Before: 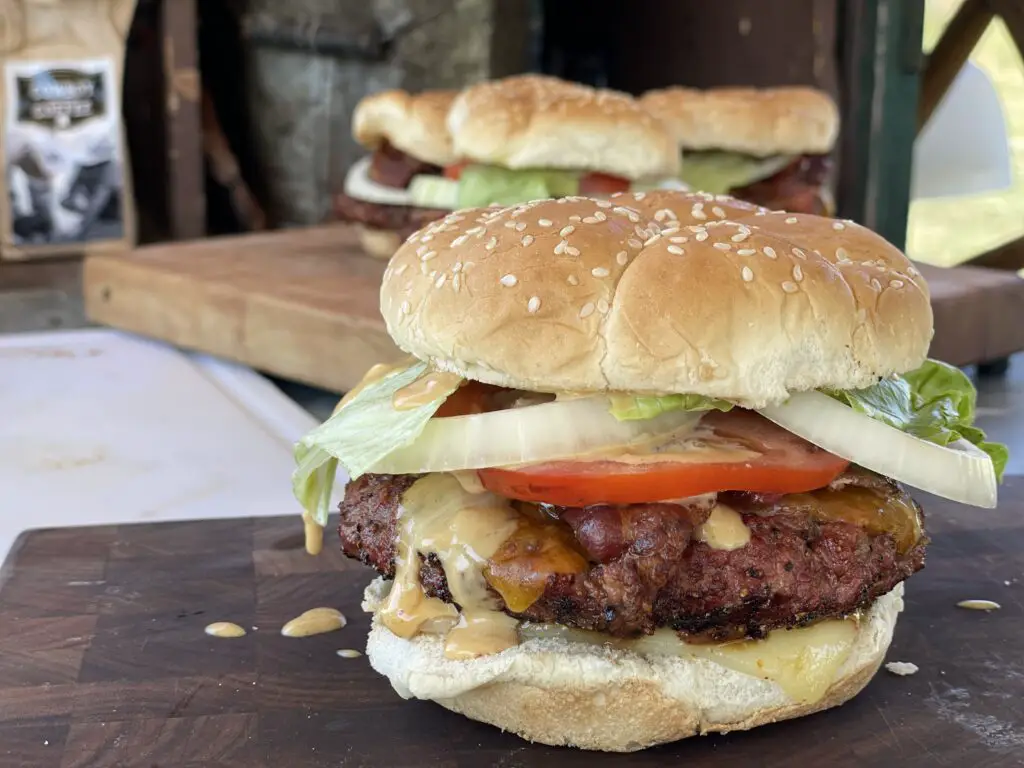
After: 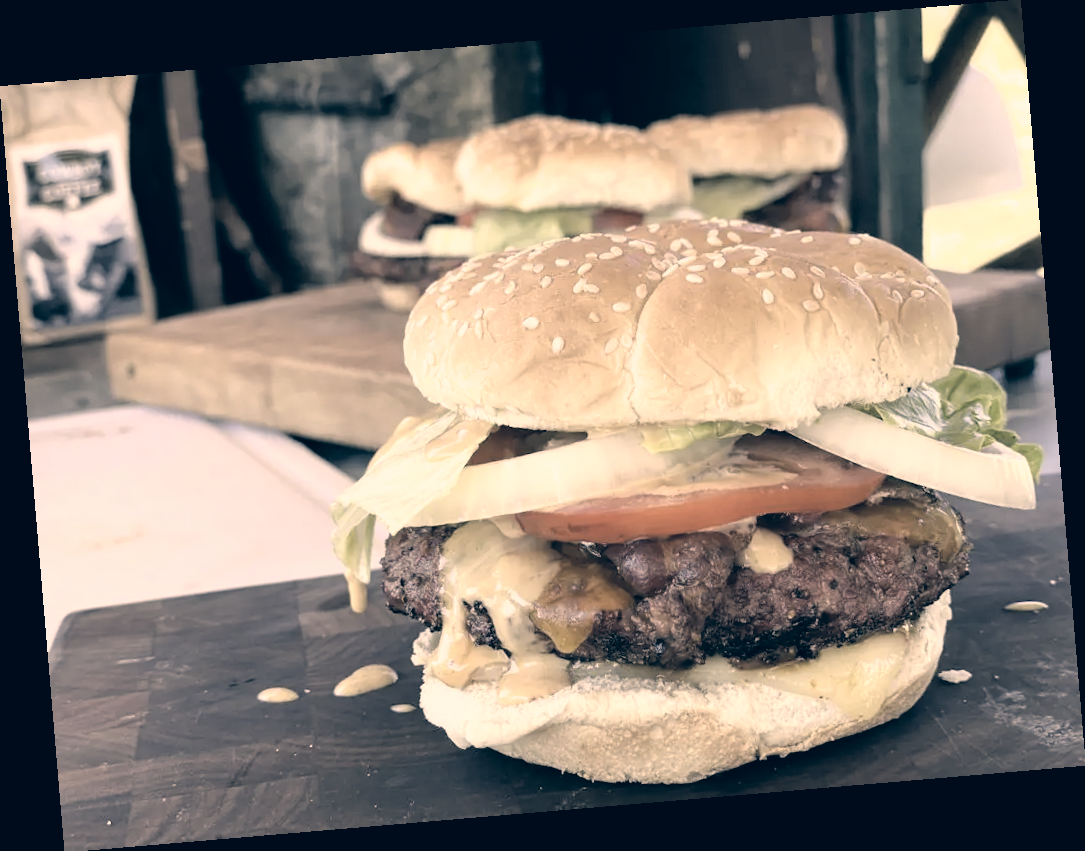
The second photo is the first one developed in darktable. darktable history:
filmic rgb: black relative exposure -9.08 EV, white relative exposure 2.3 EV, hardness 7.49
color correction: highlights a* 10.32, highlights b* 14.66, shadows a* -9.59, shadows b* -15.02
rotate and perspective: rotation -4.86°, automatic cropping off
contrast brightness saturation: brightness 0.18, saturation -0.5
